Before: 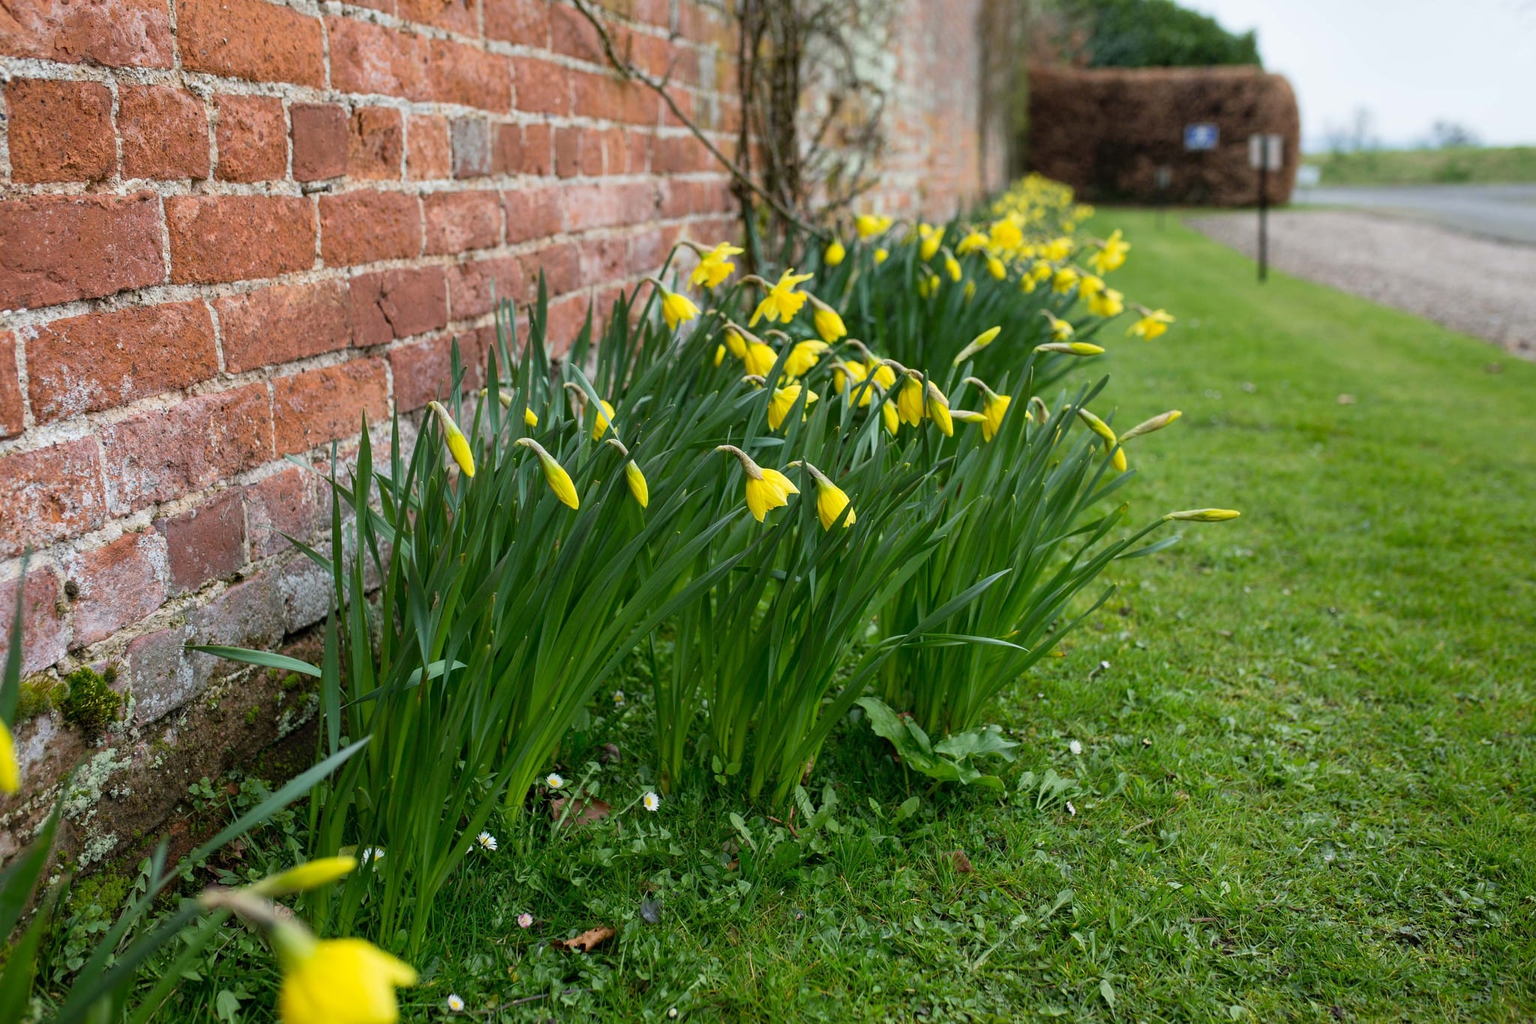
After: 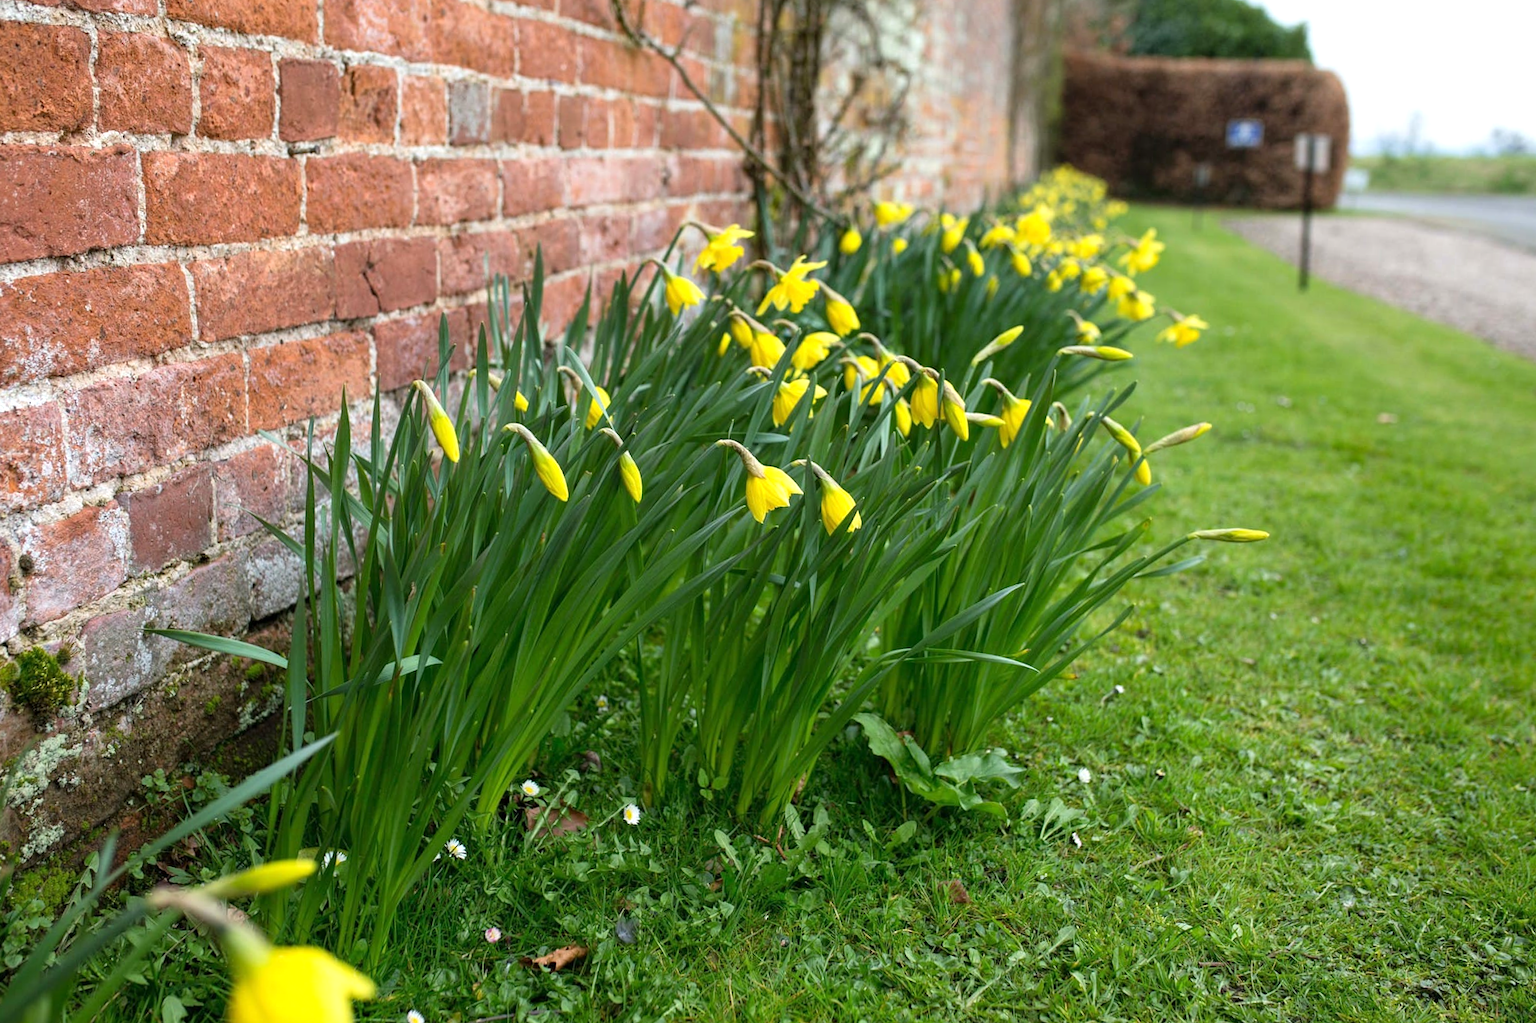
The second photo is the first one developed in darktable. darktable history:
exposure: exposure 0.426 EV, compensate highlight preservation false
crop and rotate: angle -2.38°
